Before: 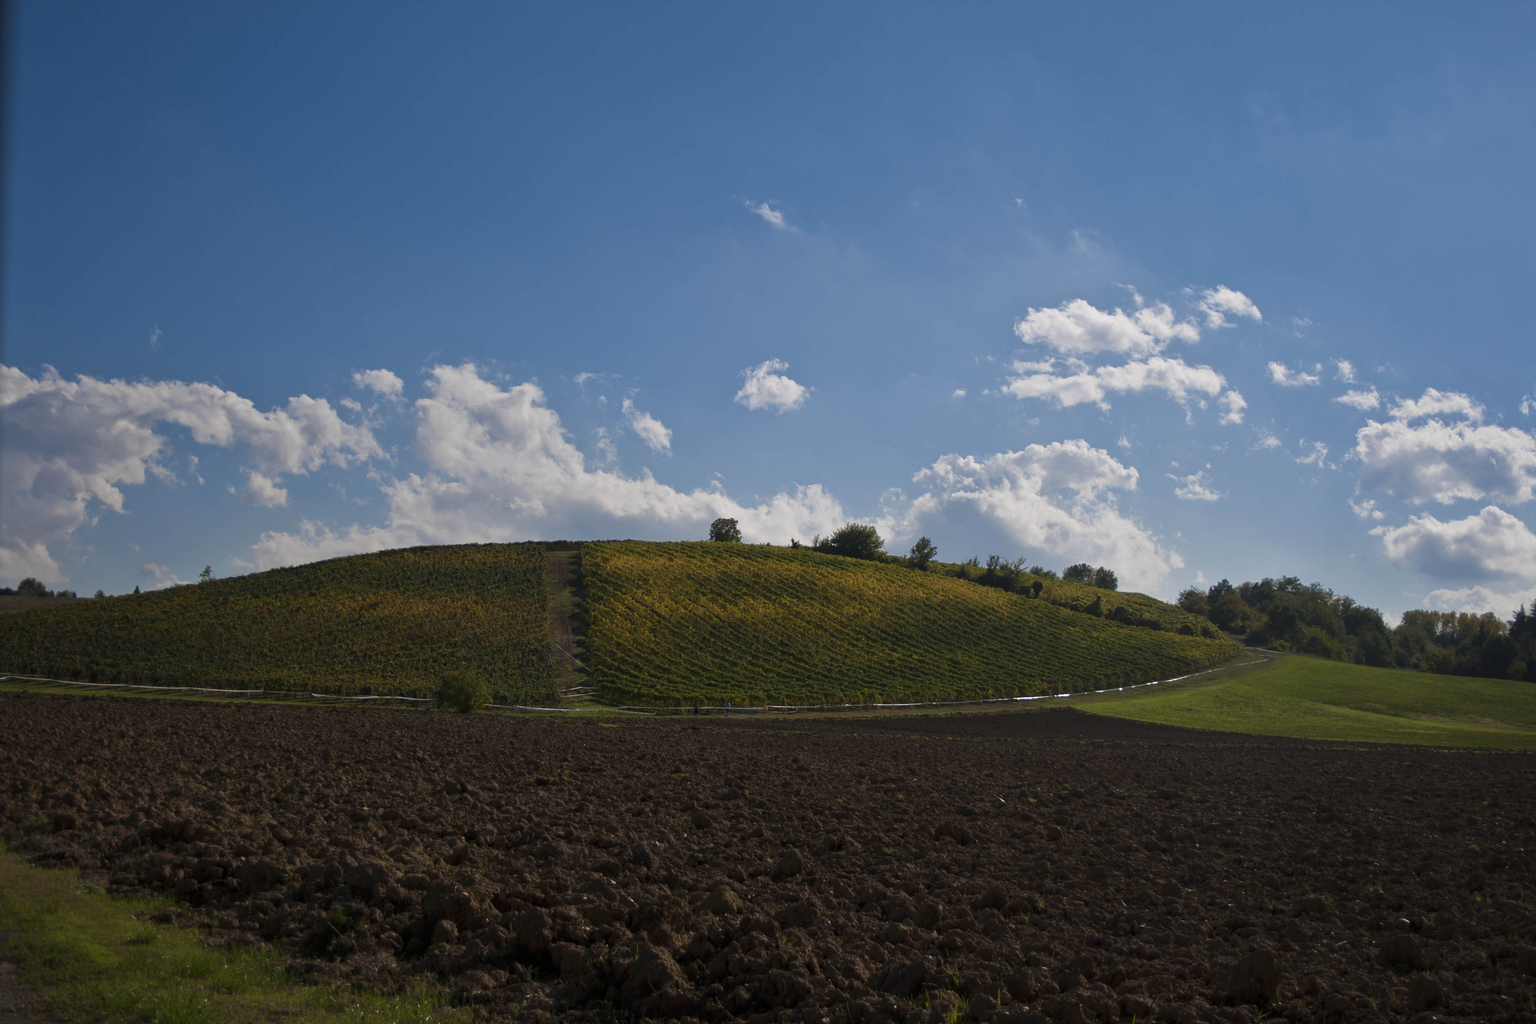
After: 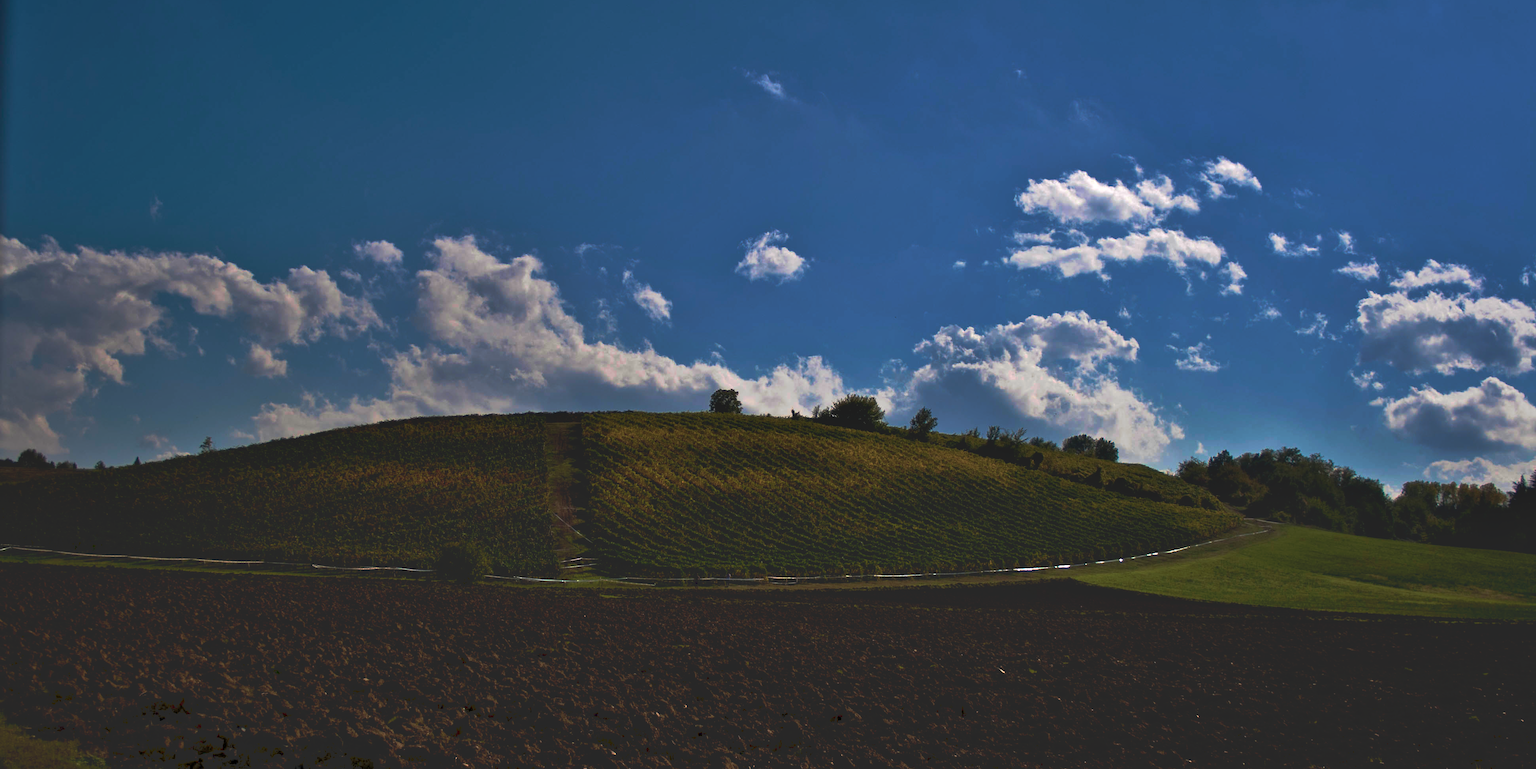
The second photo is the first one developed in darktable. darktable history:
shadows and highlights: highlights 69.15, highlights color adjustment 78.28%, soften with gaussian
tone curve: curves: ch0 [(0, 0) (0.003, 0.096) (0.011, 0.096) (0.025, 0.098) (0.044, 0.099) (0.069, 0.106) (0.1, 0.128) (0.136, 0.153) (0.177, 0.186) (0.224, 0.218) (0.277, 0.265) (0.335, 0.316) (0.399, 0.374) (0.468, 0.445) (0.543, 0.526) (0.623, 0.605) (0.709, 0.681) (0.801, 0.758) (0.898, 0.819) (1, 1)], preserve colors none
base curve: curves: ch0 [(0, 0) (0.564, 0.291) (0.802, 0.731) (1, 1)], preserve colors none
tone equalizer: -8 EV -0.436 EV, -7 EV -0.428 EV, -6 EV -0.359 EV, -5 EV -0.217 EV, -3 EV 0.226 EV, -2 EV 0.314 EV, -1 EV 0.392 EV, +0 EV 0.443 EV, edges refinement/feathering 500, mask exposure compensation -1.57 EV, preserve details no
velvia: strength 44.74%
crop and rotate: top 12.642%, bottom 12.195%
